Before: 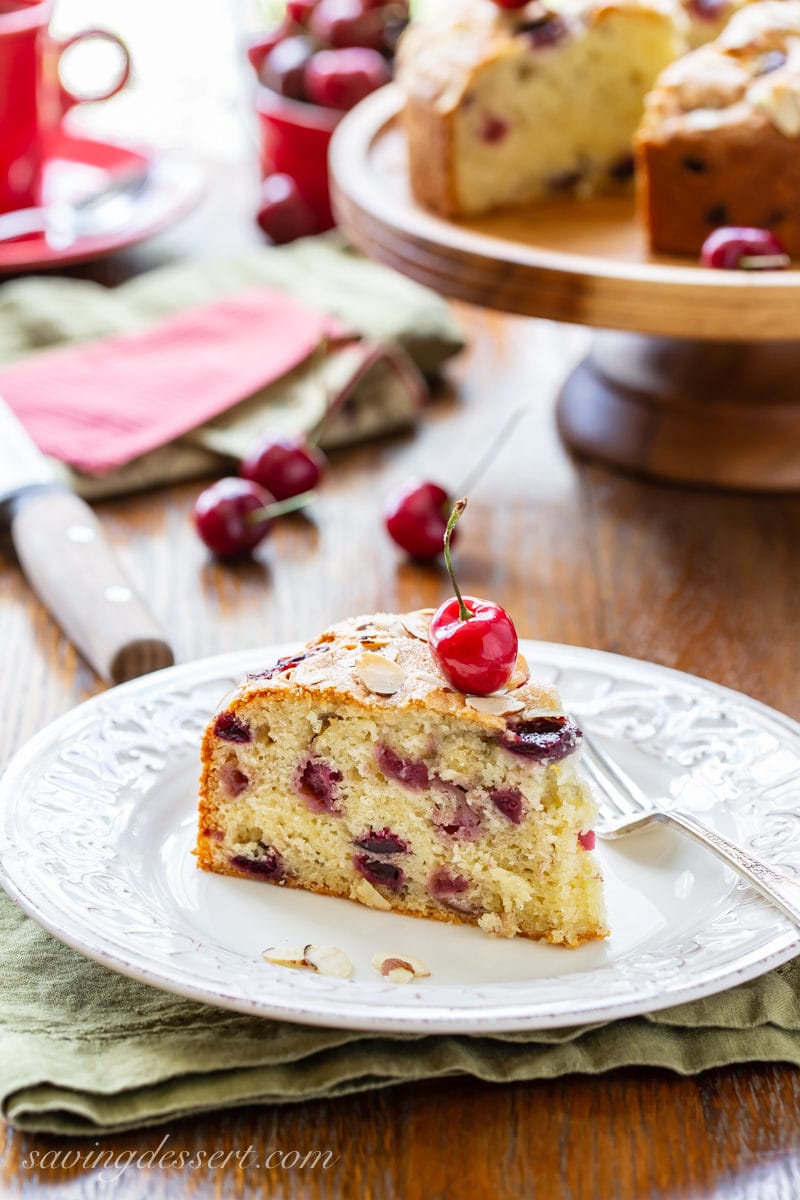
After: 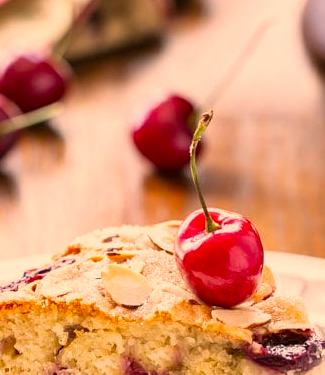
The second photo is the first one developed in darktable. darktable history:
color calibration: x 0.328, y 0.347, temperature 5677.2 K
crop: left 31.782%, top 32.389%, right 27.538%, bottom 36.313%
color correction: highlights a* 20.67, highlights b* 19.49
